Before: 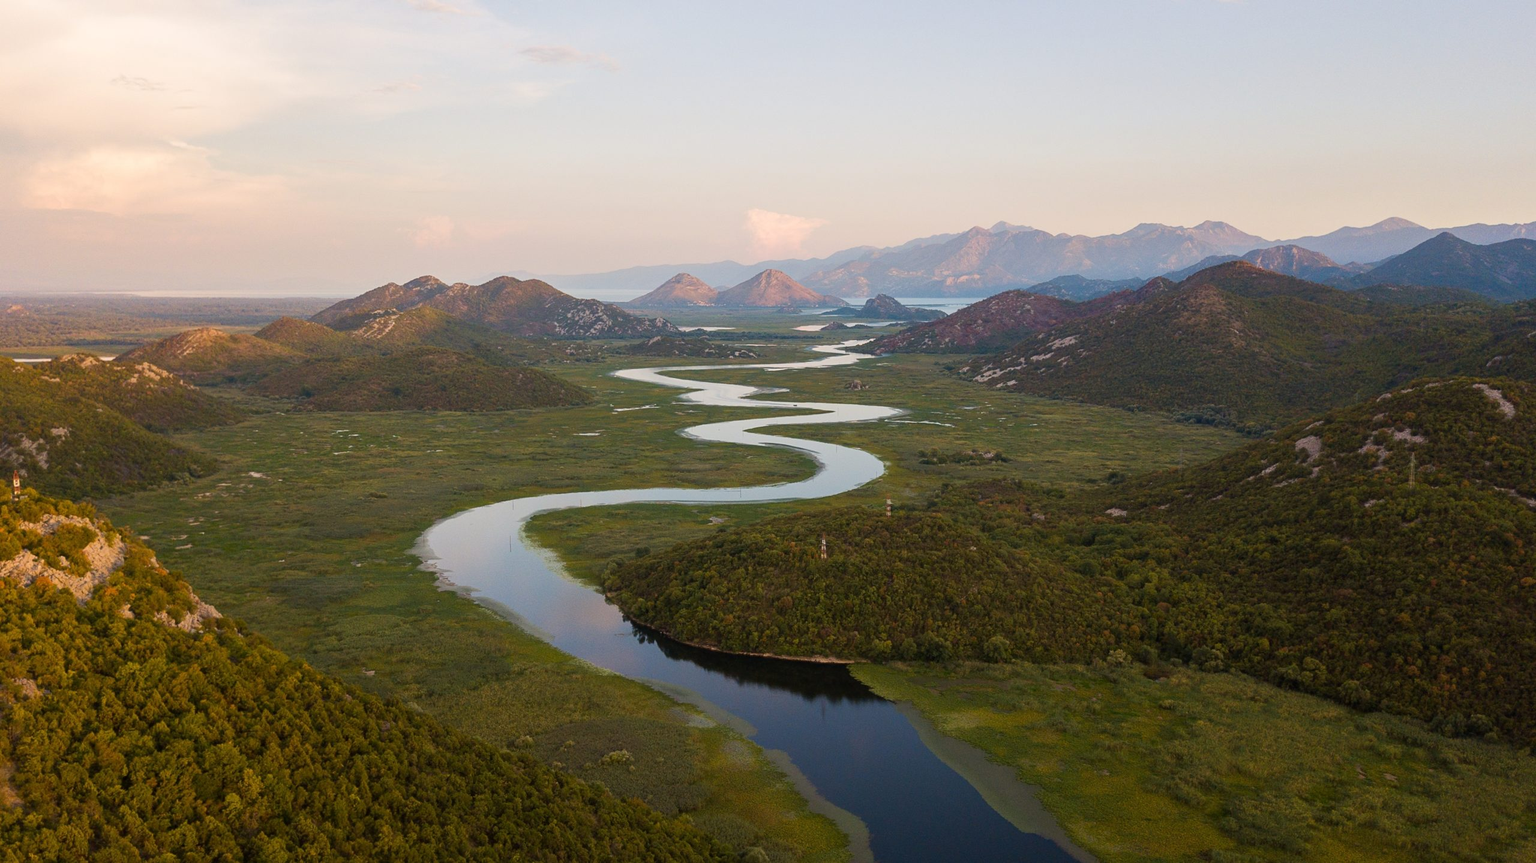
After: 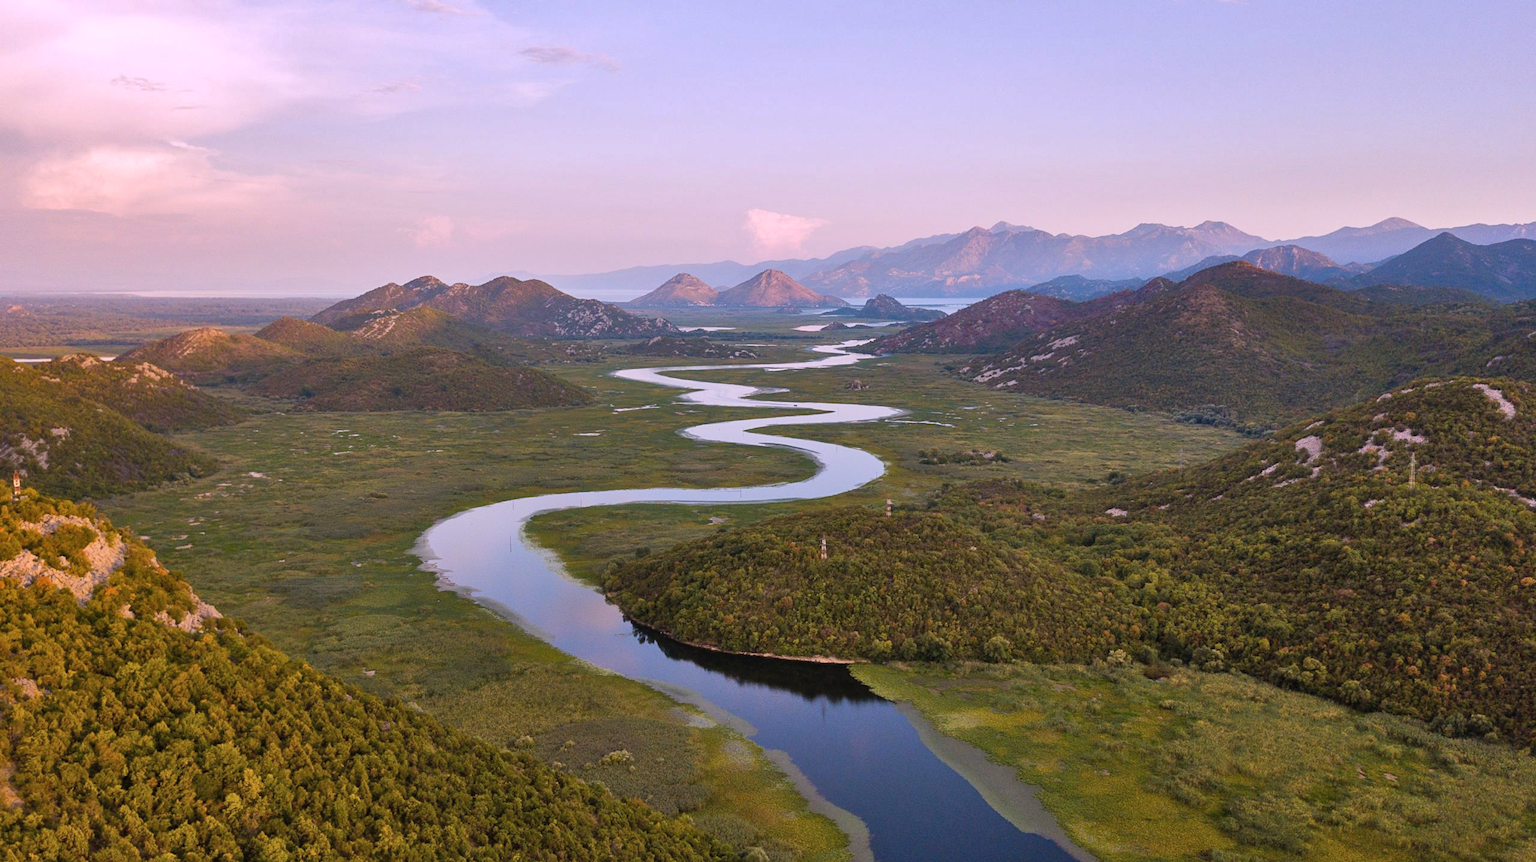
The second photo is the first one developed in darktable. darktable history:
white balance: red 1.042, blue 1.17
shadows and highlights: shadows 60, soften with gaussian
